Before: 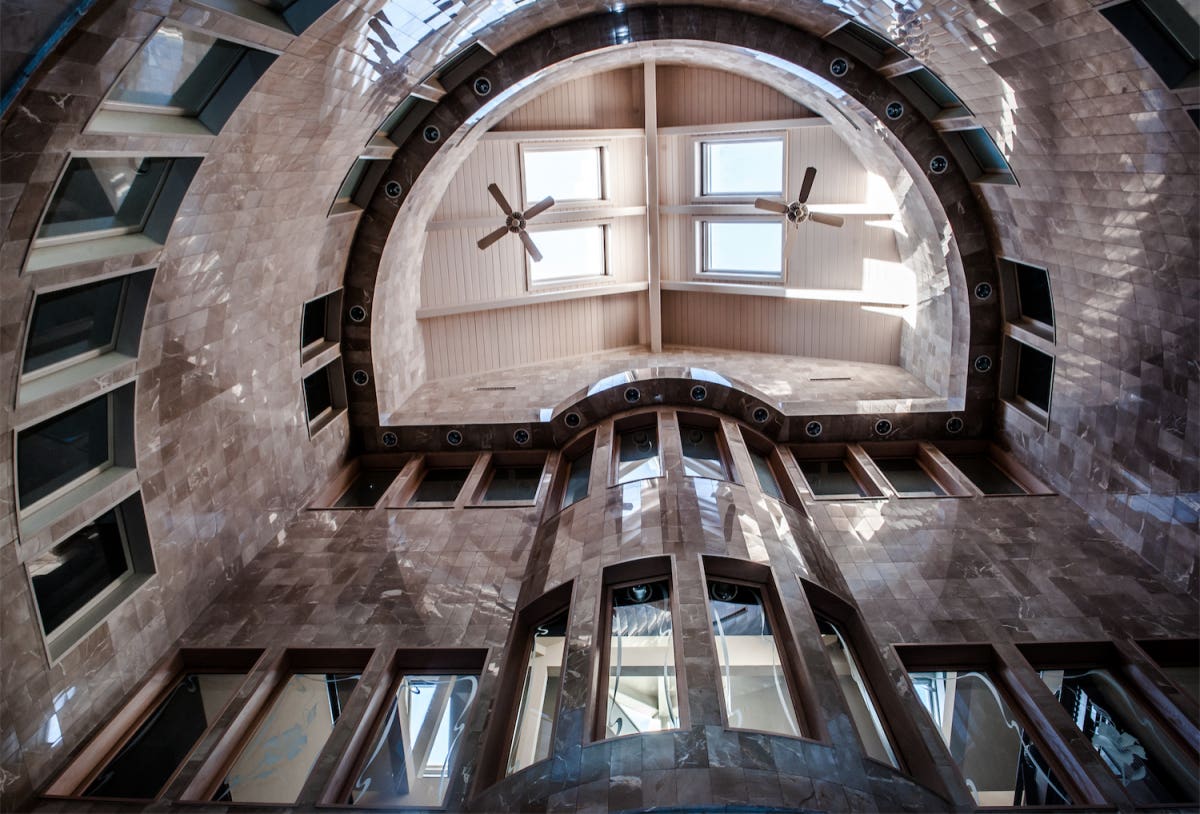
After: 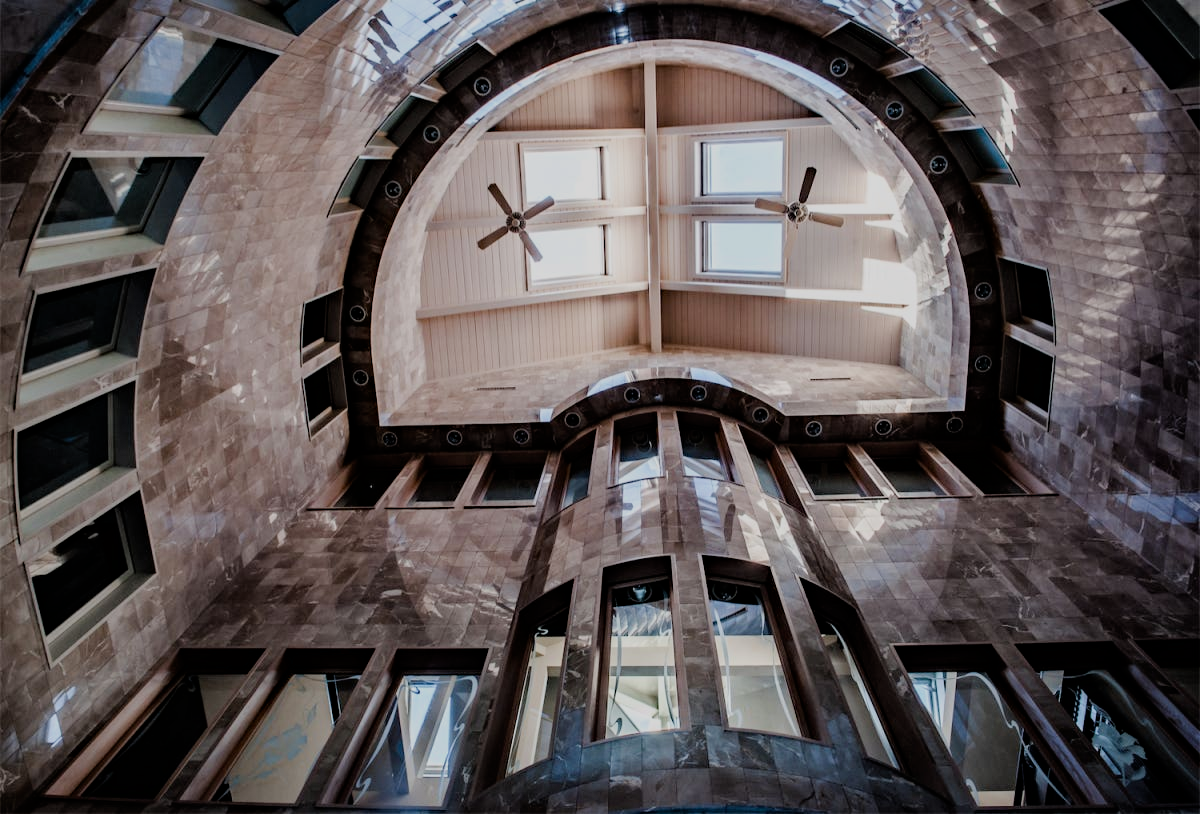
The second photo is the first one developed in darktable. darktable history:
bloom: size 9%, threshold 100%, strength 7%
haze removal: compatibility mode true, adaptive false
filmic rgb: black relative exposure -7.65 EV, white relative exposure 4.56 EV, hardness 3.61
